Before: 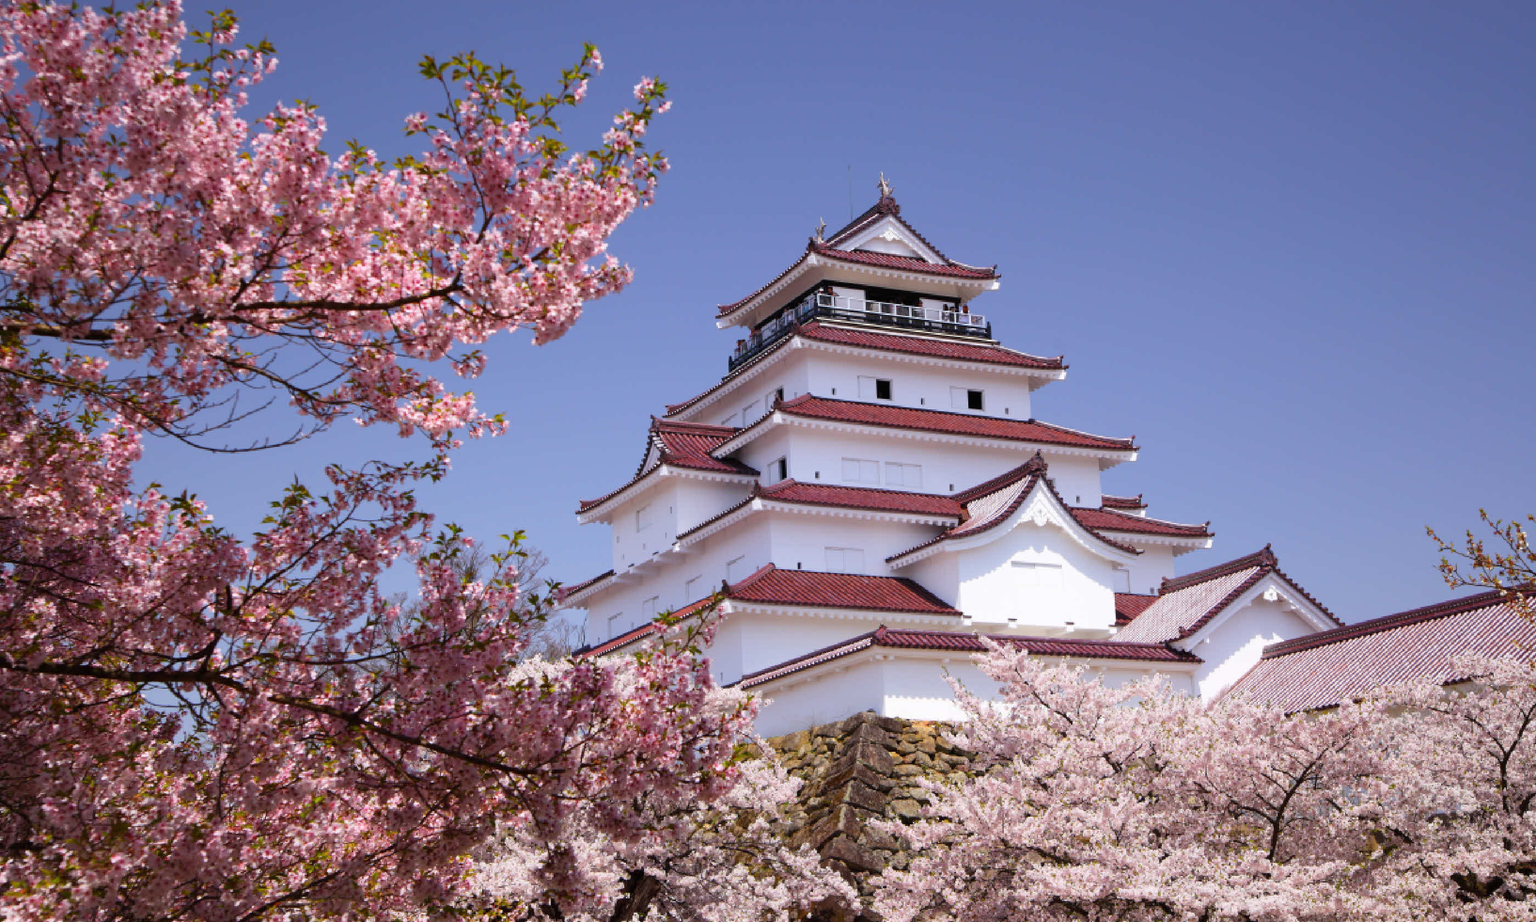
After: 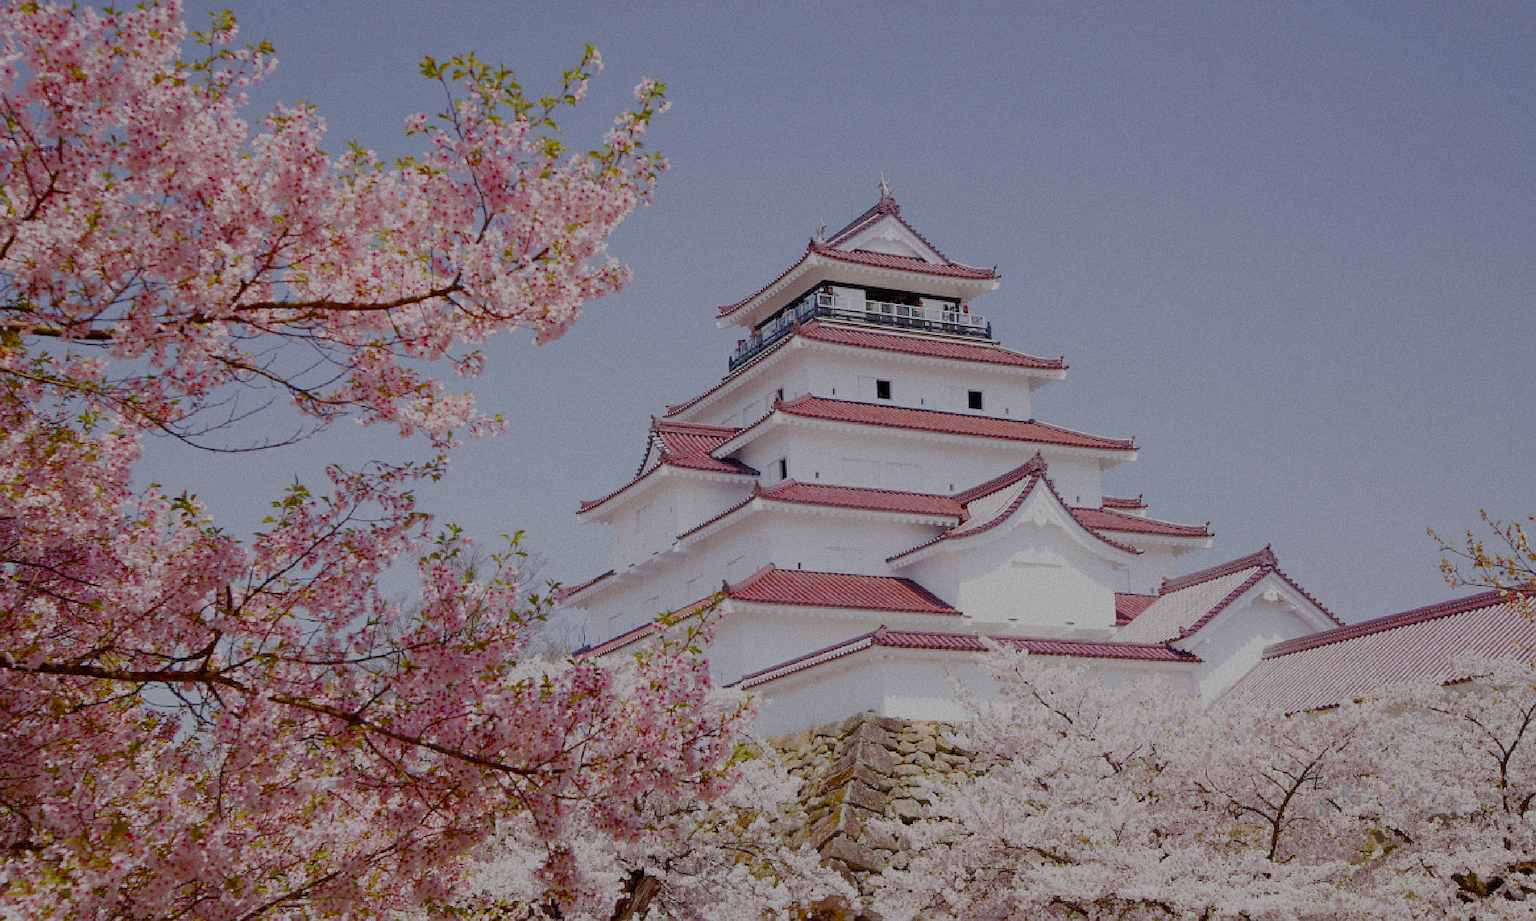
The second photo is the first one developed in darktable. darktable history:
exposure: black level correction 0, exposure 0.5 EV, compensate exposure bias true, compensate highlight preservation false
sharpen: on, module defaults
grain: mid-tones bias 0%
color balance rgb: shadows lift › chroma 1%, shadows lift › hue 113°, highlights gain › chroma 0.2%, highlights gain › hue 333°, perceptual saturation grading › global saturation 20%, perceptual saturation grading › highlights -50%, perceptual saturation grading › shadows 25%, contrast -10%
white balance: emerald 1
filmic rgb: white relative exposure 8 EV, threshold 3 EV, structure ↔ texture 100%, target black luminance 0%, hardness 2.44, latitude 76.53%, contrast 0.562, shadows ↔ highlights balance 0%, preserve chrominance no, color science v4 (2020), iterations of high-quality reconstruction 10, type of noise poissonian, enable highlight reconstruction true
contrast brightness saturation: contrast 0.03, brightness -0.04
